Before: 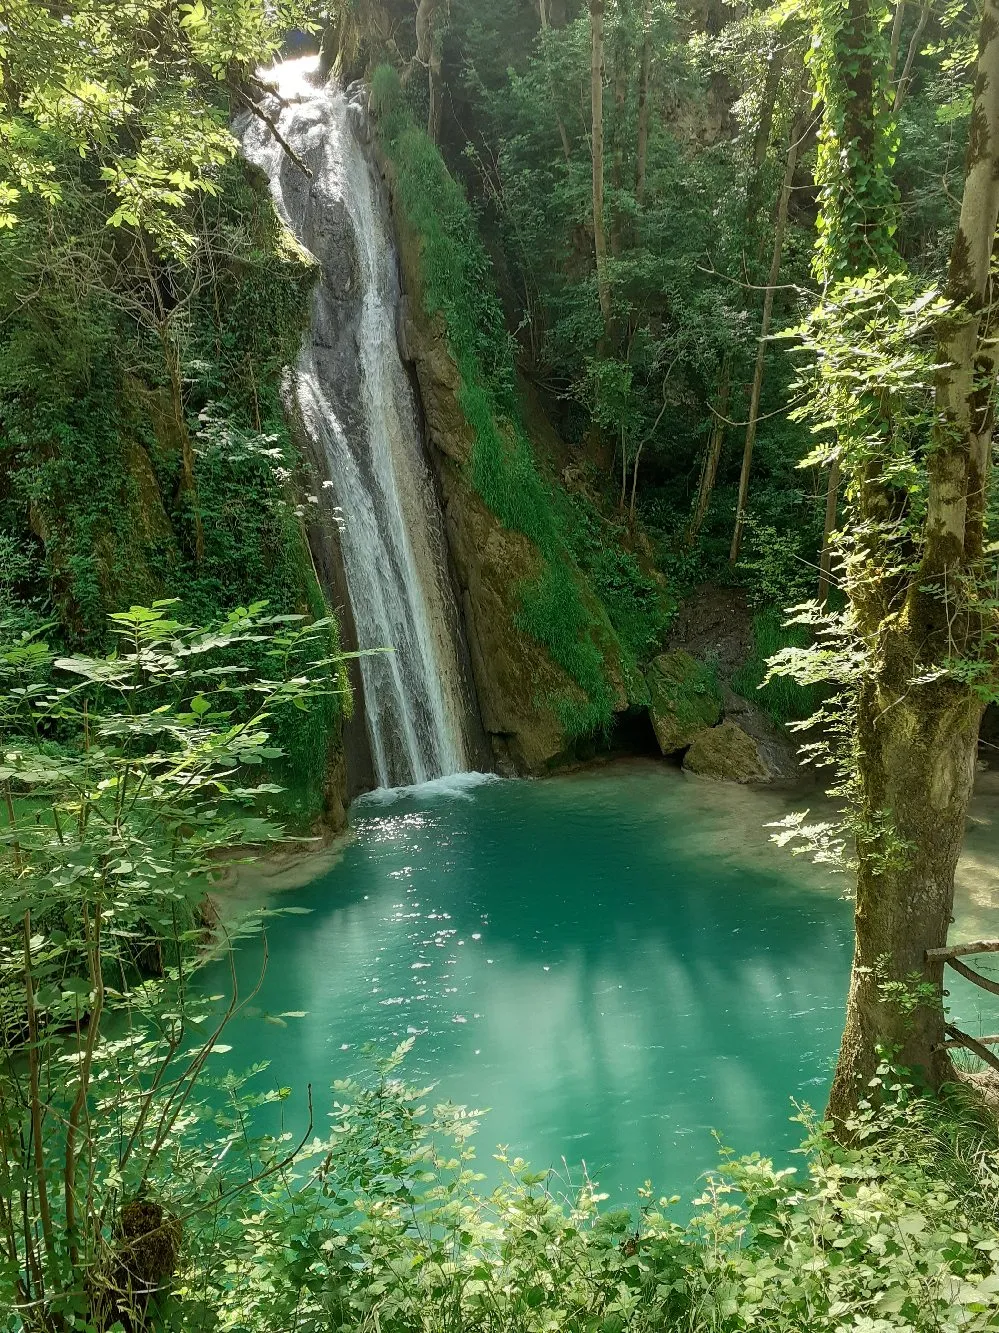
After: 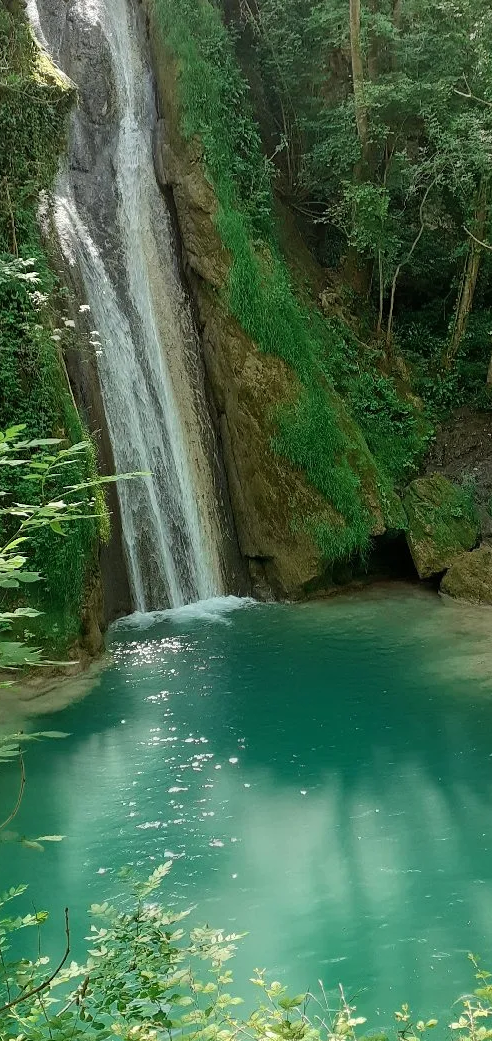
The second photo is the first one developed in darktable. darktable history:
shadows and highlights: radius 263.3, soften with gaussian
exposure: compensate highlight preservation false
crop and rotate: angle 0.017°, left 24.355%, top 13.215%, right 26.405%, bottom 8.702%
